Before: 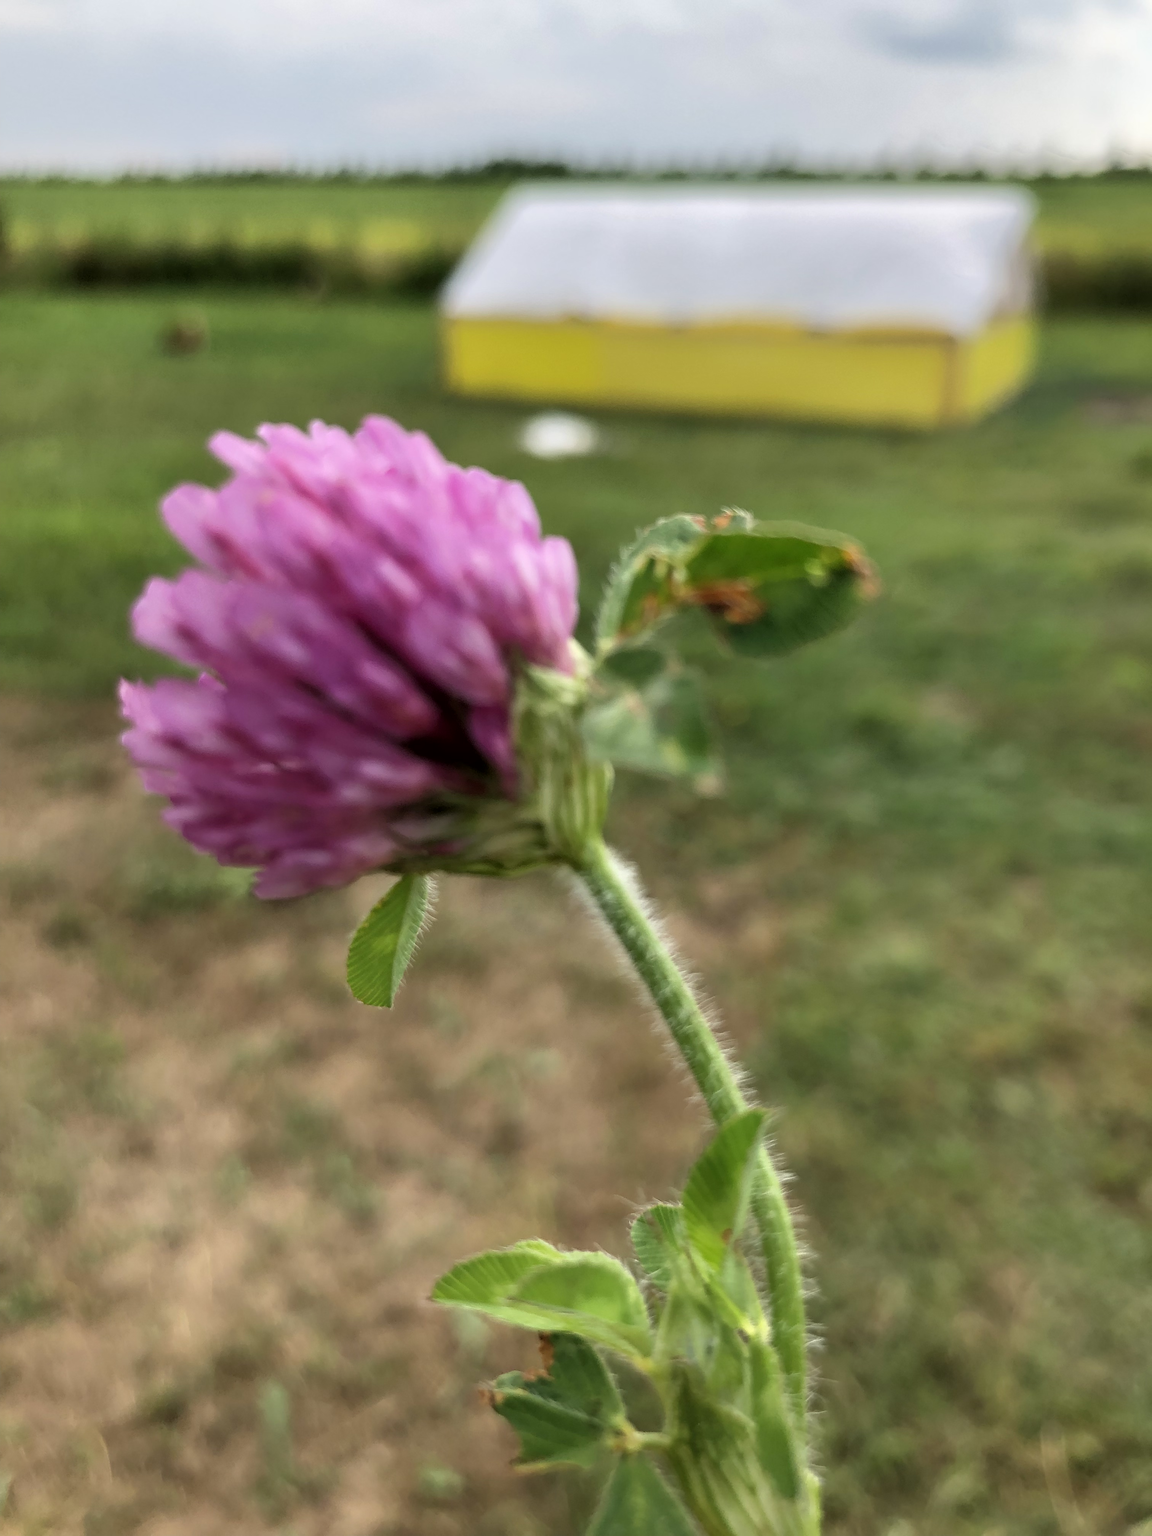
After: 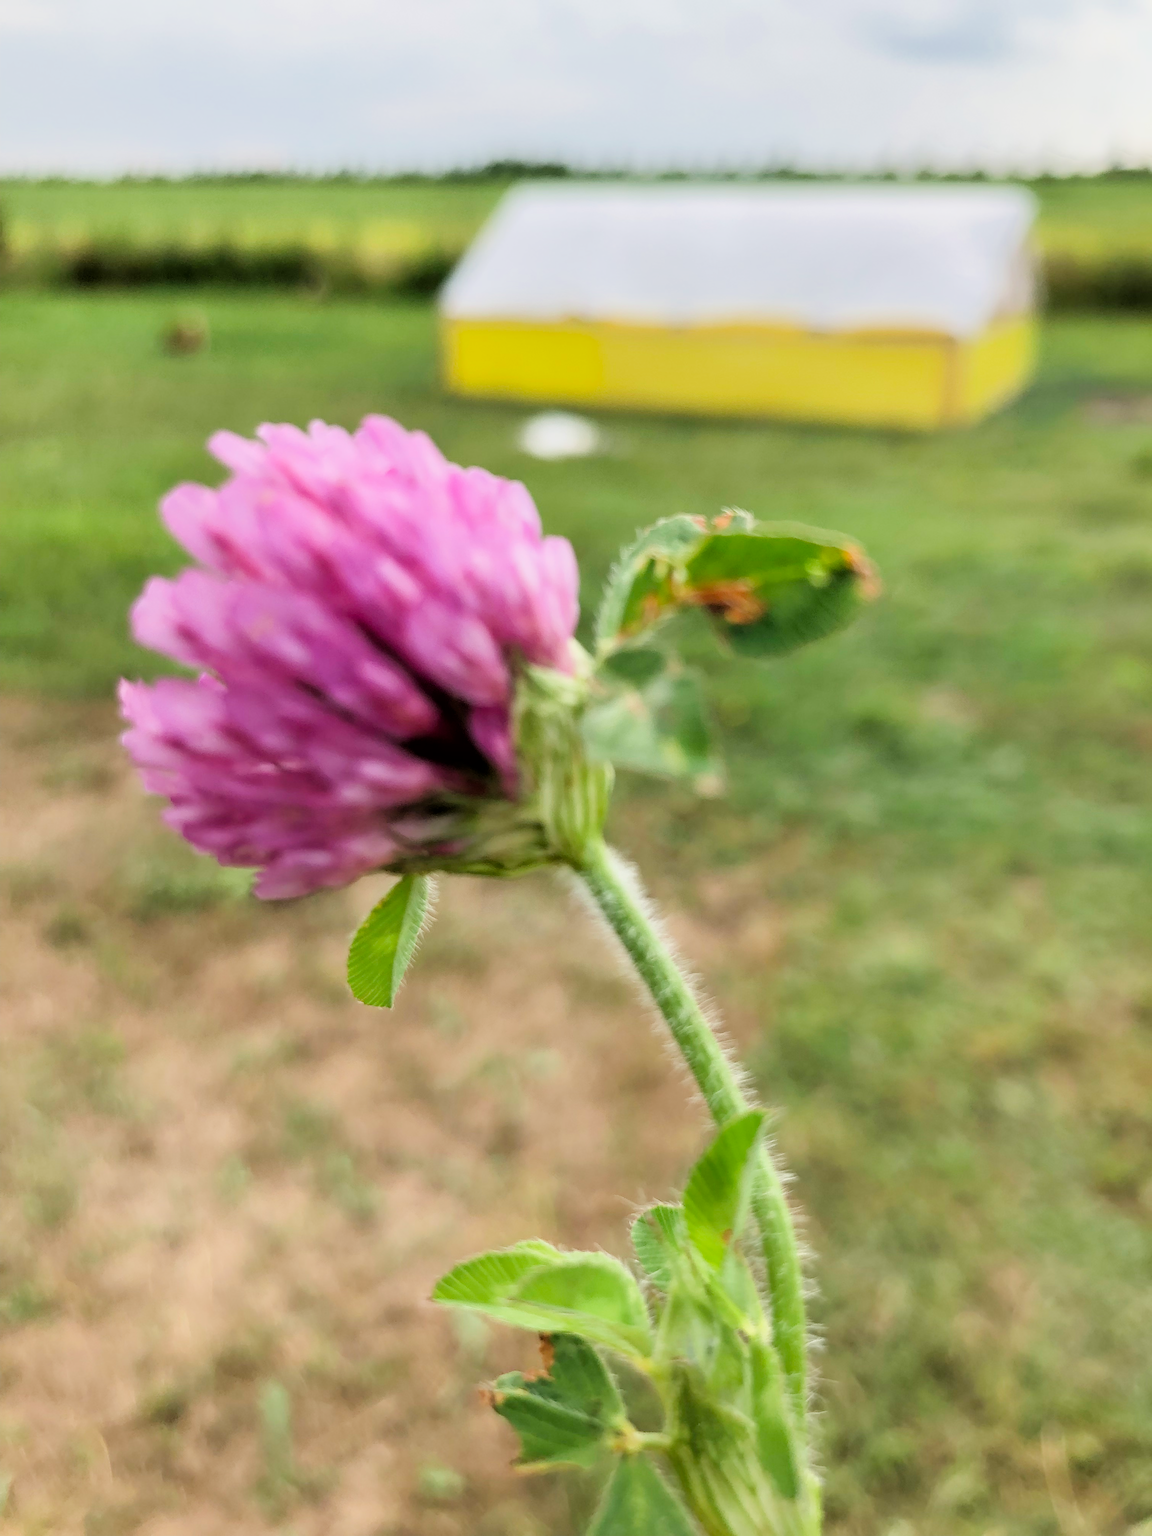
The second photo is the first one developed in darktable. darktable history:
exposure: black level correction 0, exposure 1 EV, compensate exposure bias true, compensate highlight preservation false
filmic rgb: black relative exposure -7.65 EV, white relative exposure 4.56 EV, hardness 3.61
